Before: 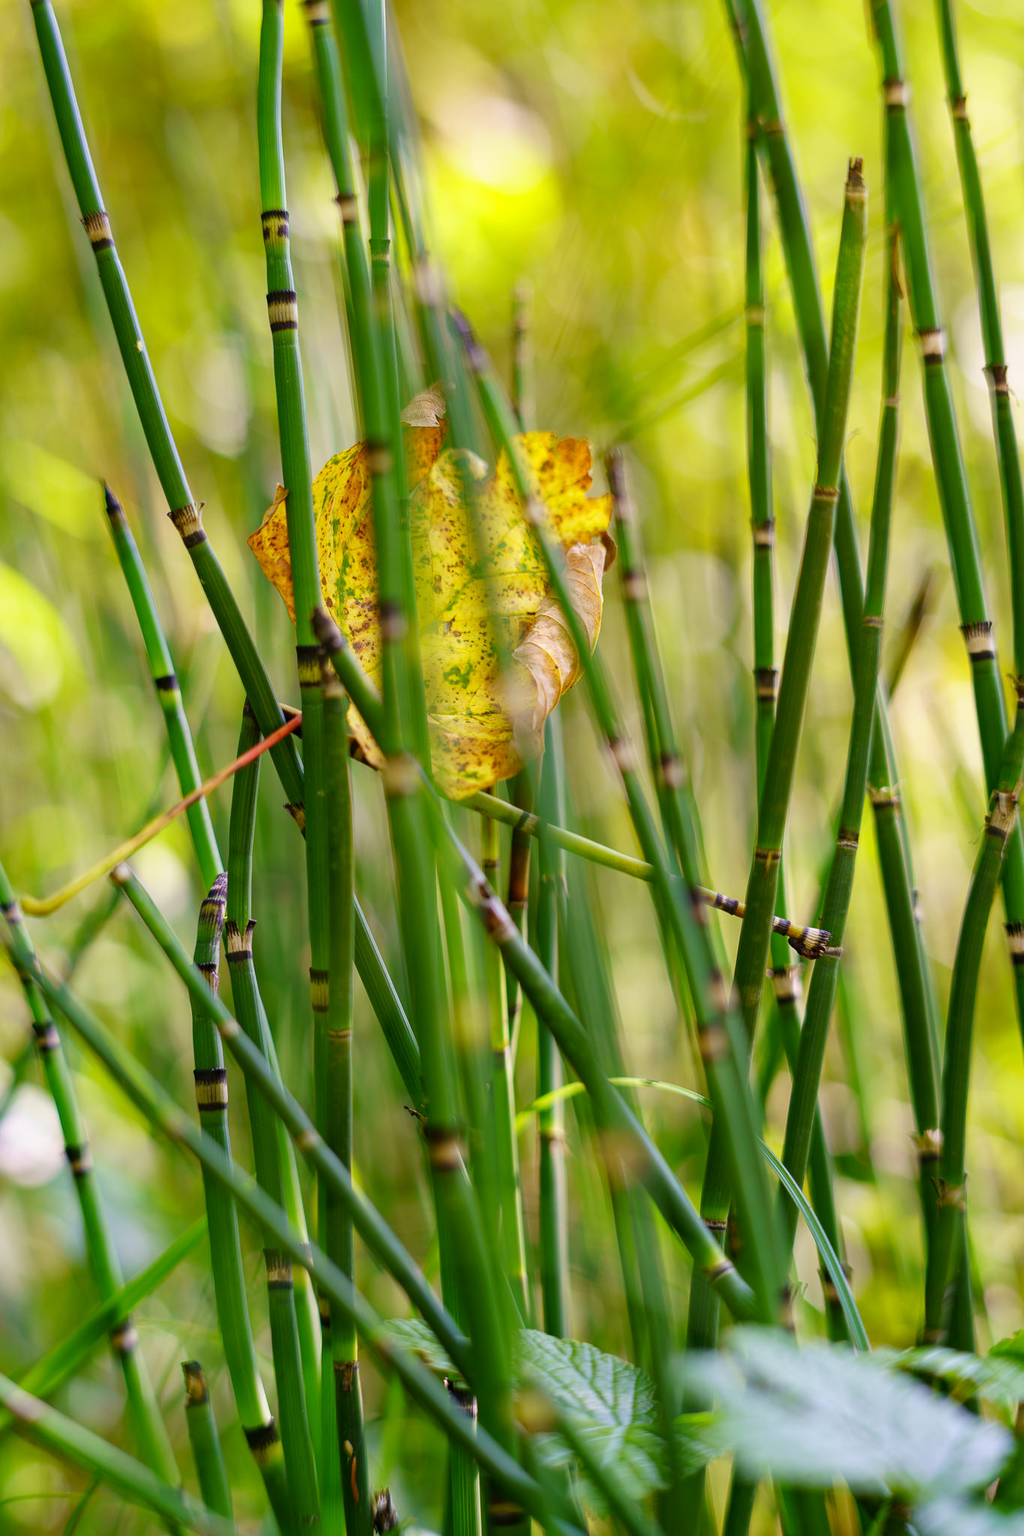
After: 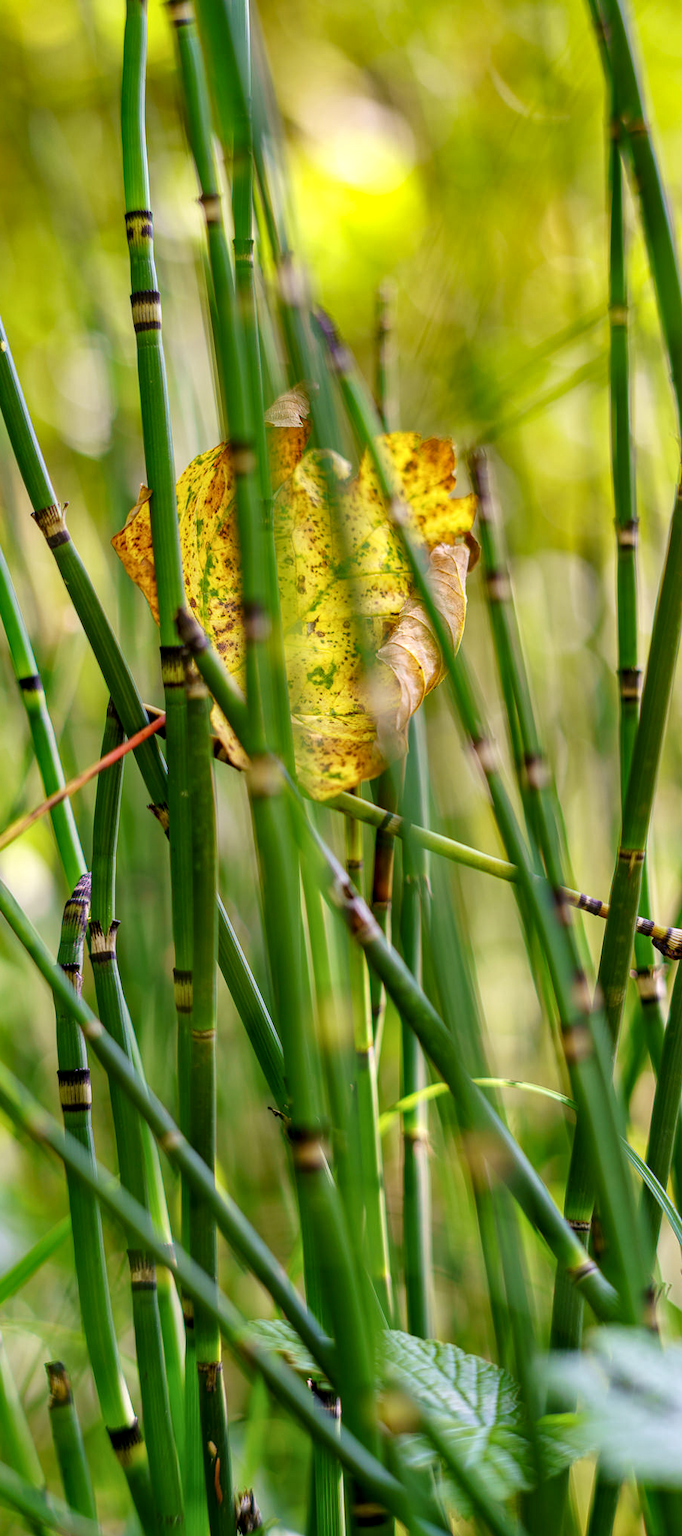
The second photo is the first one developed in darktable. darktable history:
crop and rotate: left 13.342%, right 19.991%
shadows and highlights: white point adjustment 1, soften with gaussian
local contrast: detail 130%
